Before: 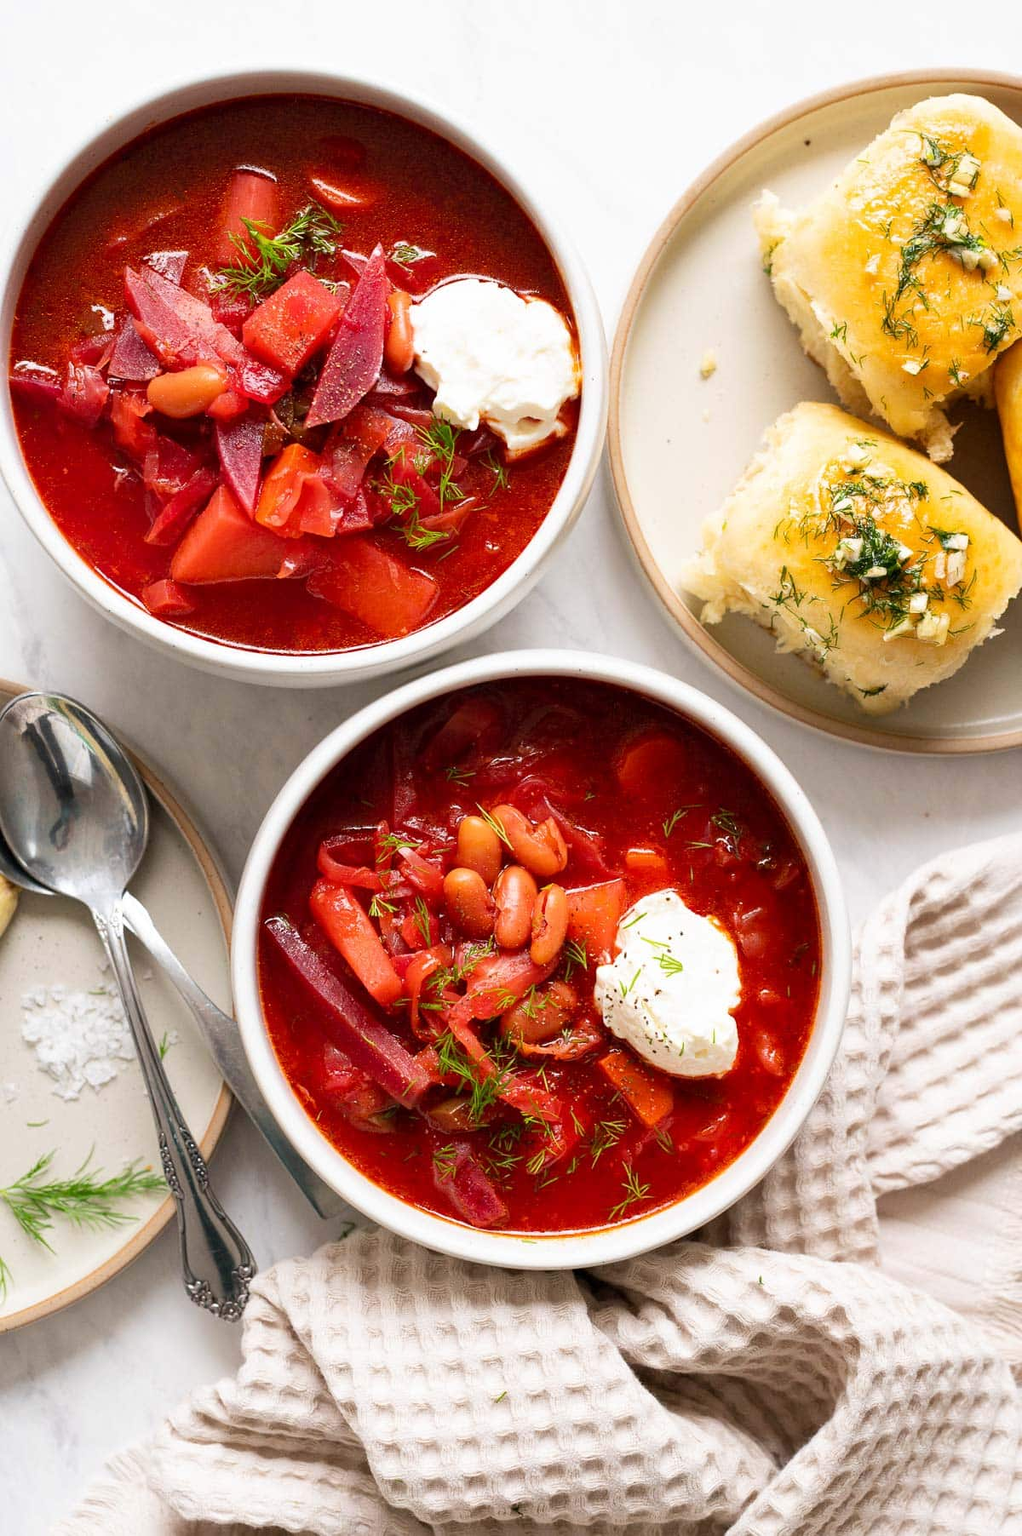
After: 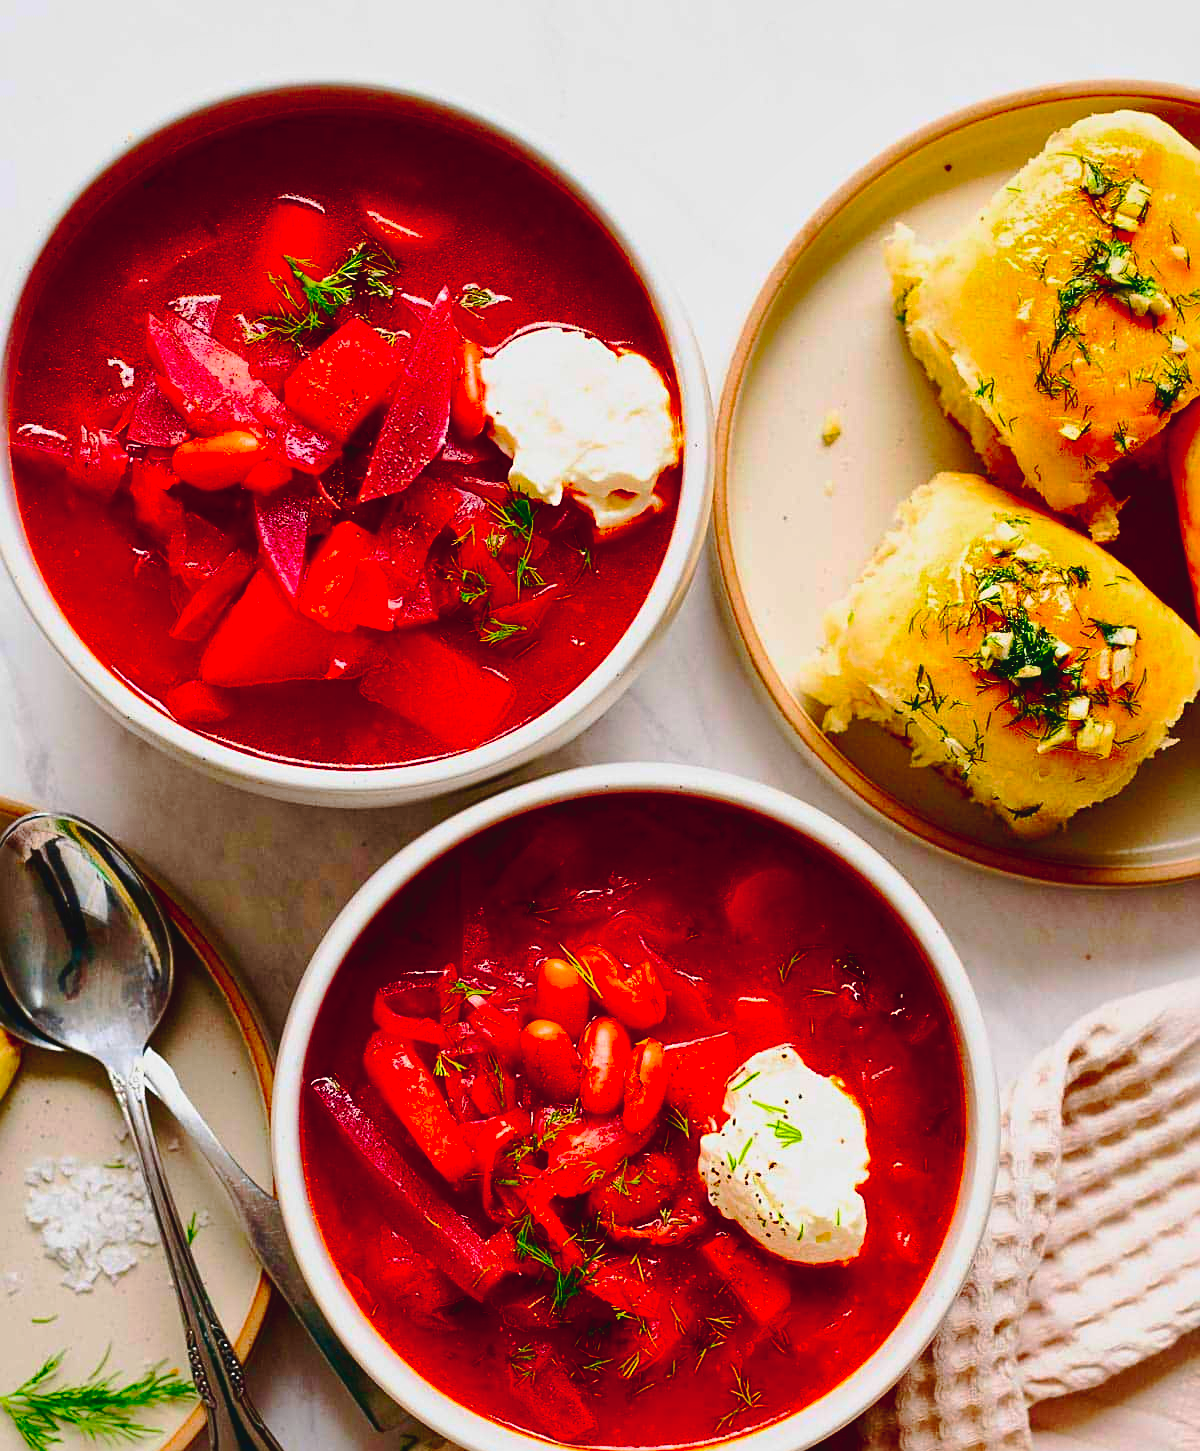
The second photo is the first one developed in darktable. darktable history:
crop: bottom 19.547%
shadows and highlights: on, module defaults
base curve: curves: ch0 [(0, 0) (0.028, 0.03) (0.121, 0.232) (0.46, 0.748) (0.859, 0.968) (1, 1)]
contrast brightness saturation: brightness -0.998, saturation 0.982
sharpen: radius 2.118, amount 0.389, threshold 0.166
tone curve: curves: ch0 [(0, 0.026) (0.175, 0.178) (0.463, 0.502) (0.796, 0.764) (1, 0.961)]; ch1 [(0, 0) (0.437, 0.398) (0.469, 0.472) (0.505, 0.504) (0.553, 0.552) (1, 1)]; ch2 [(0, 0) (0.505, 0.495) (0.579, 0.579) (1, 1)], preserve colors none
